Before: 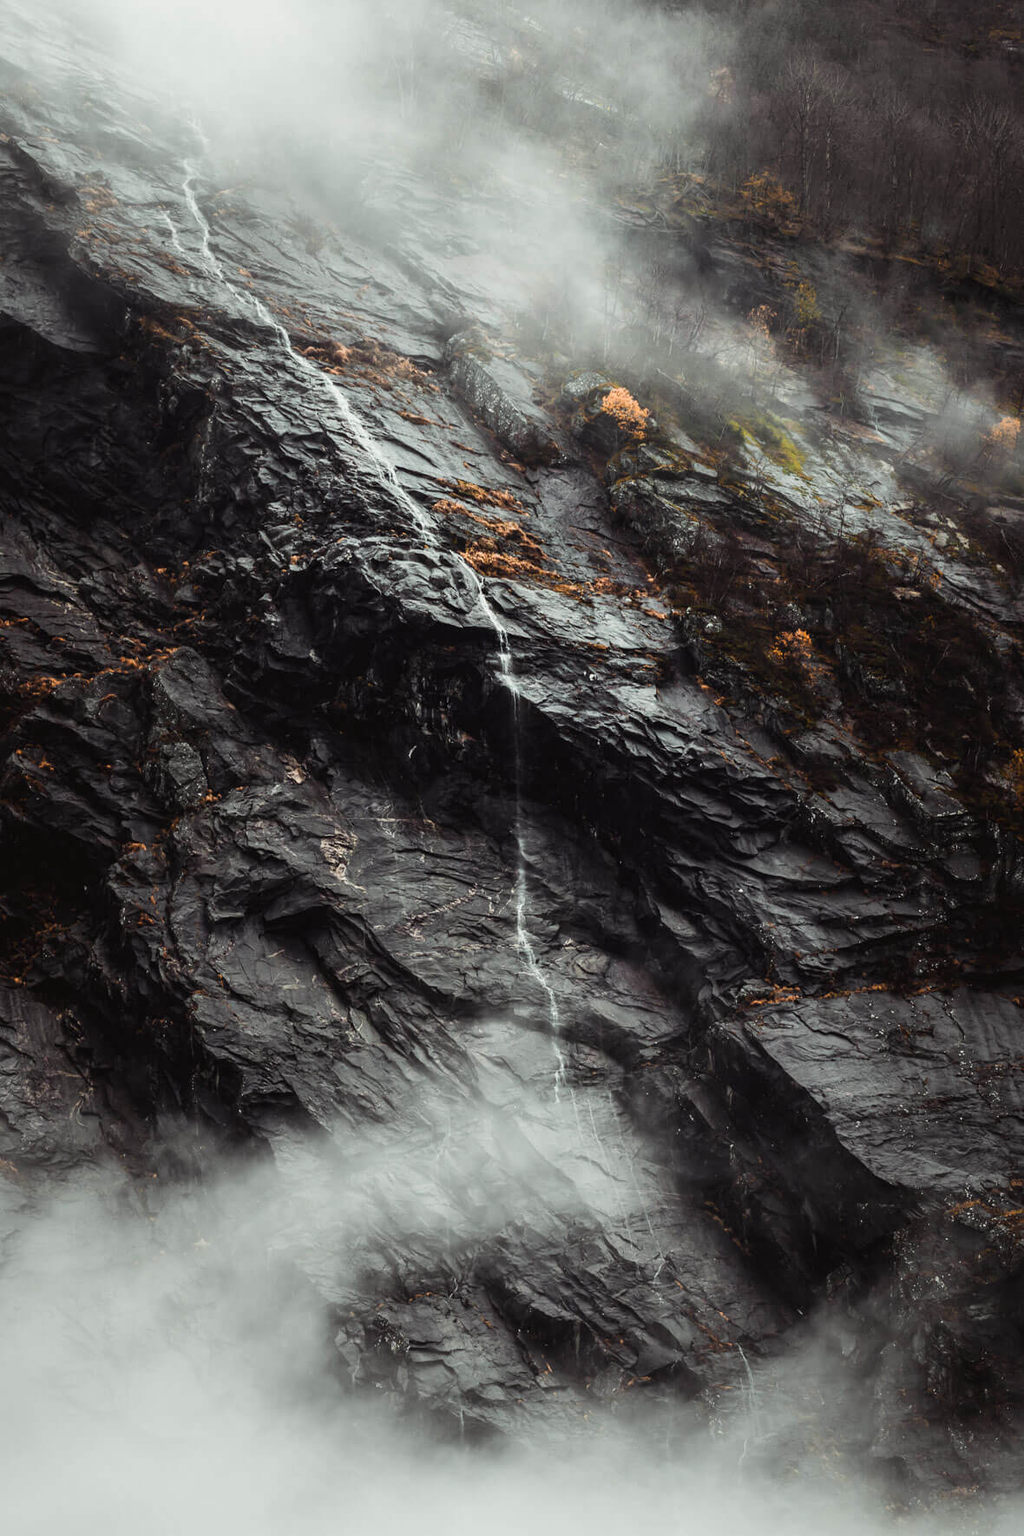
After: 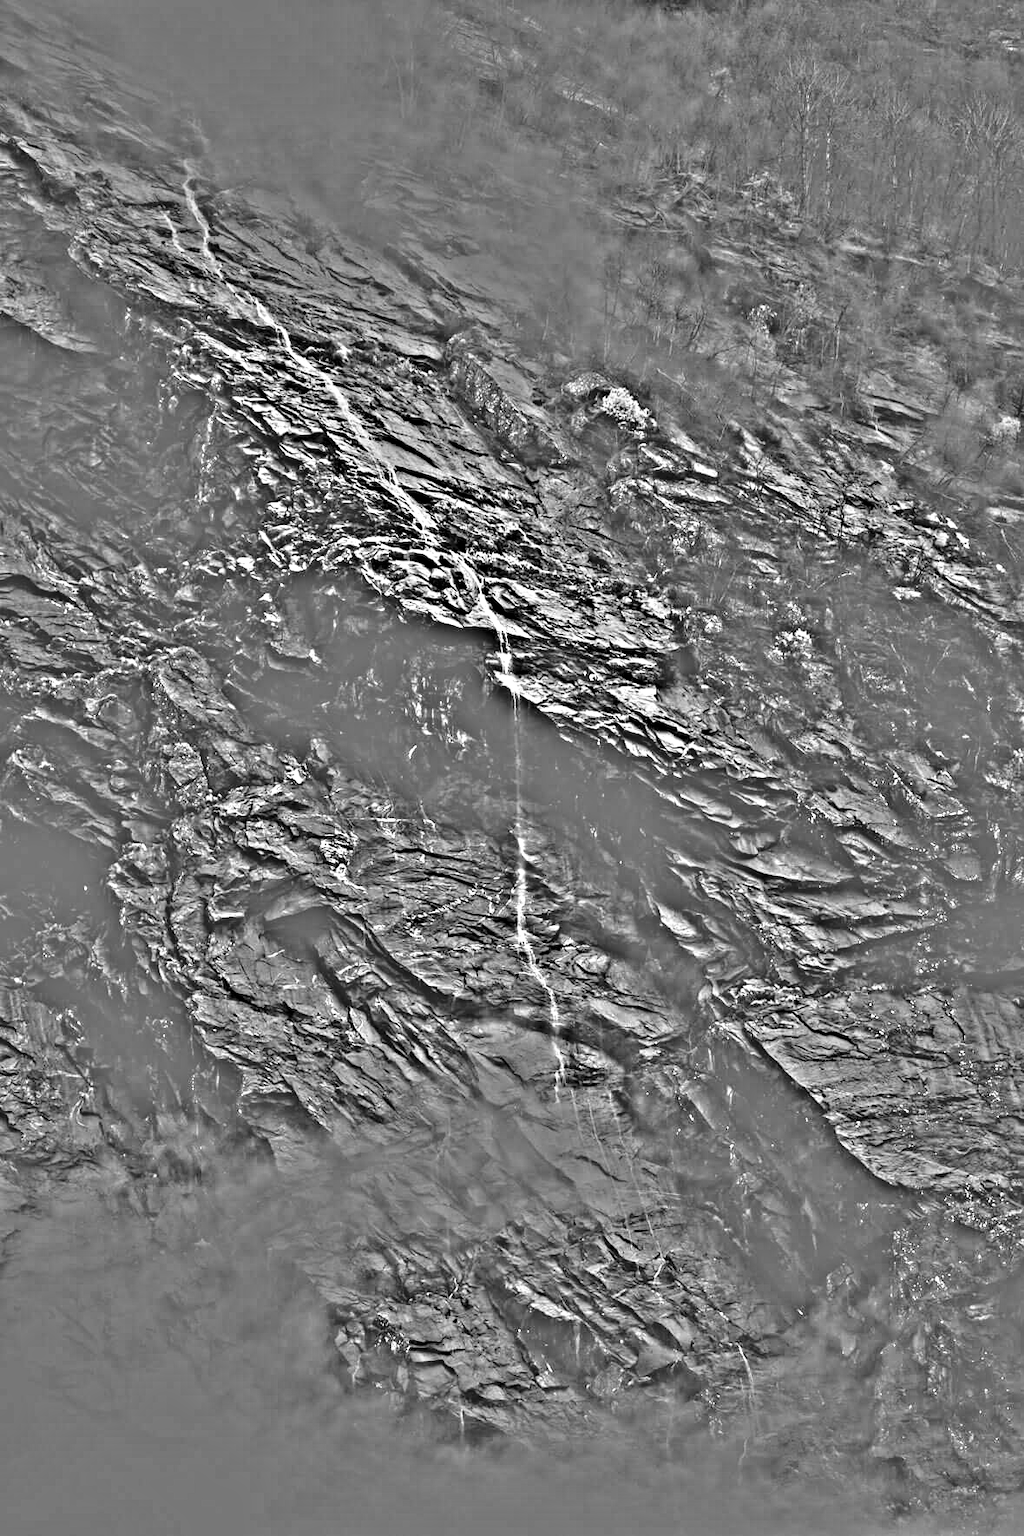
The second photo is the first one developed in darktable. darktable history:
fill light: exposure -2 EV, width 8.6
highpass: sharpness 49.79%, contrast boost 49.79%
rgb curve: curves: ch0 [(0, 0) (0.093, 0.159) (0.241, 0.265) (0.414, 0.42) (1, 1)], compensate middle gray true, preserve colors basic power
monochrome: on, module defaults
